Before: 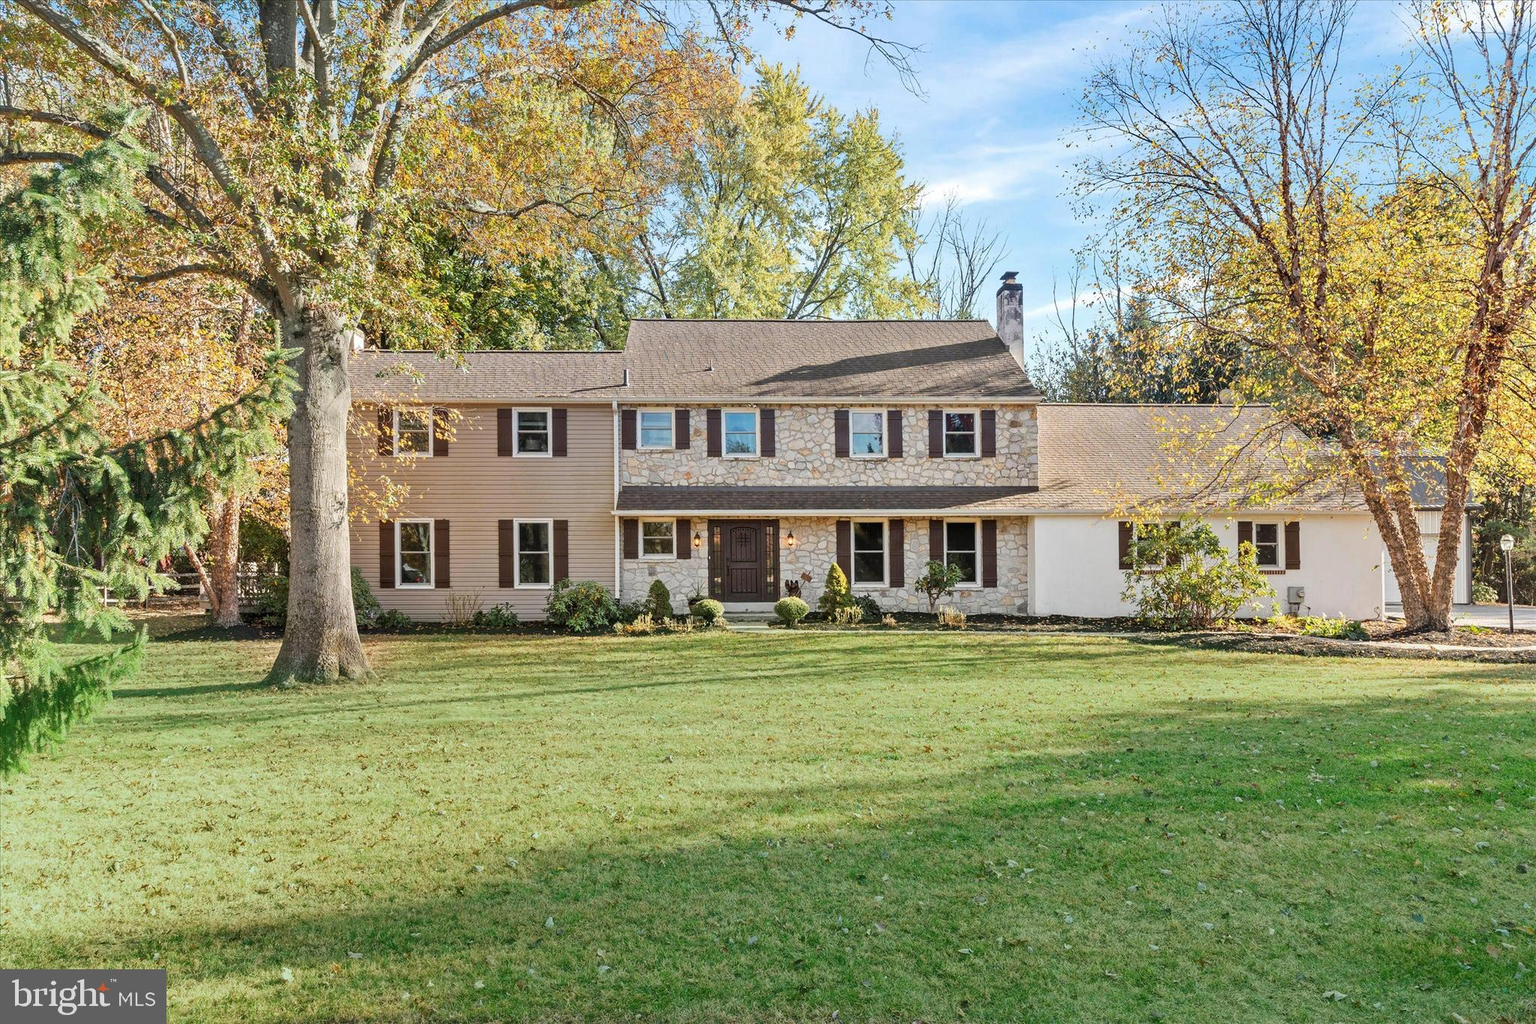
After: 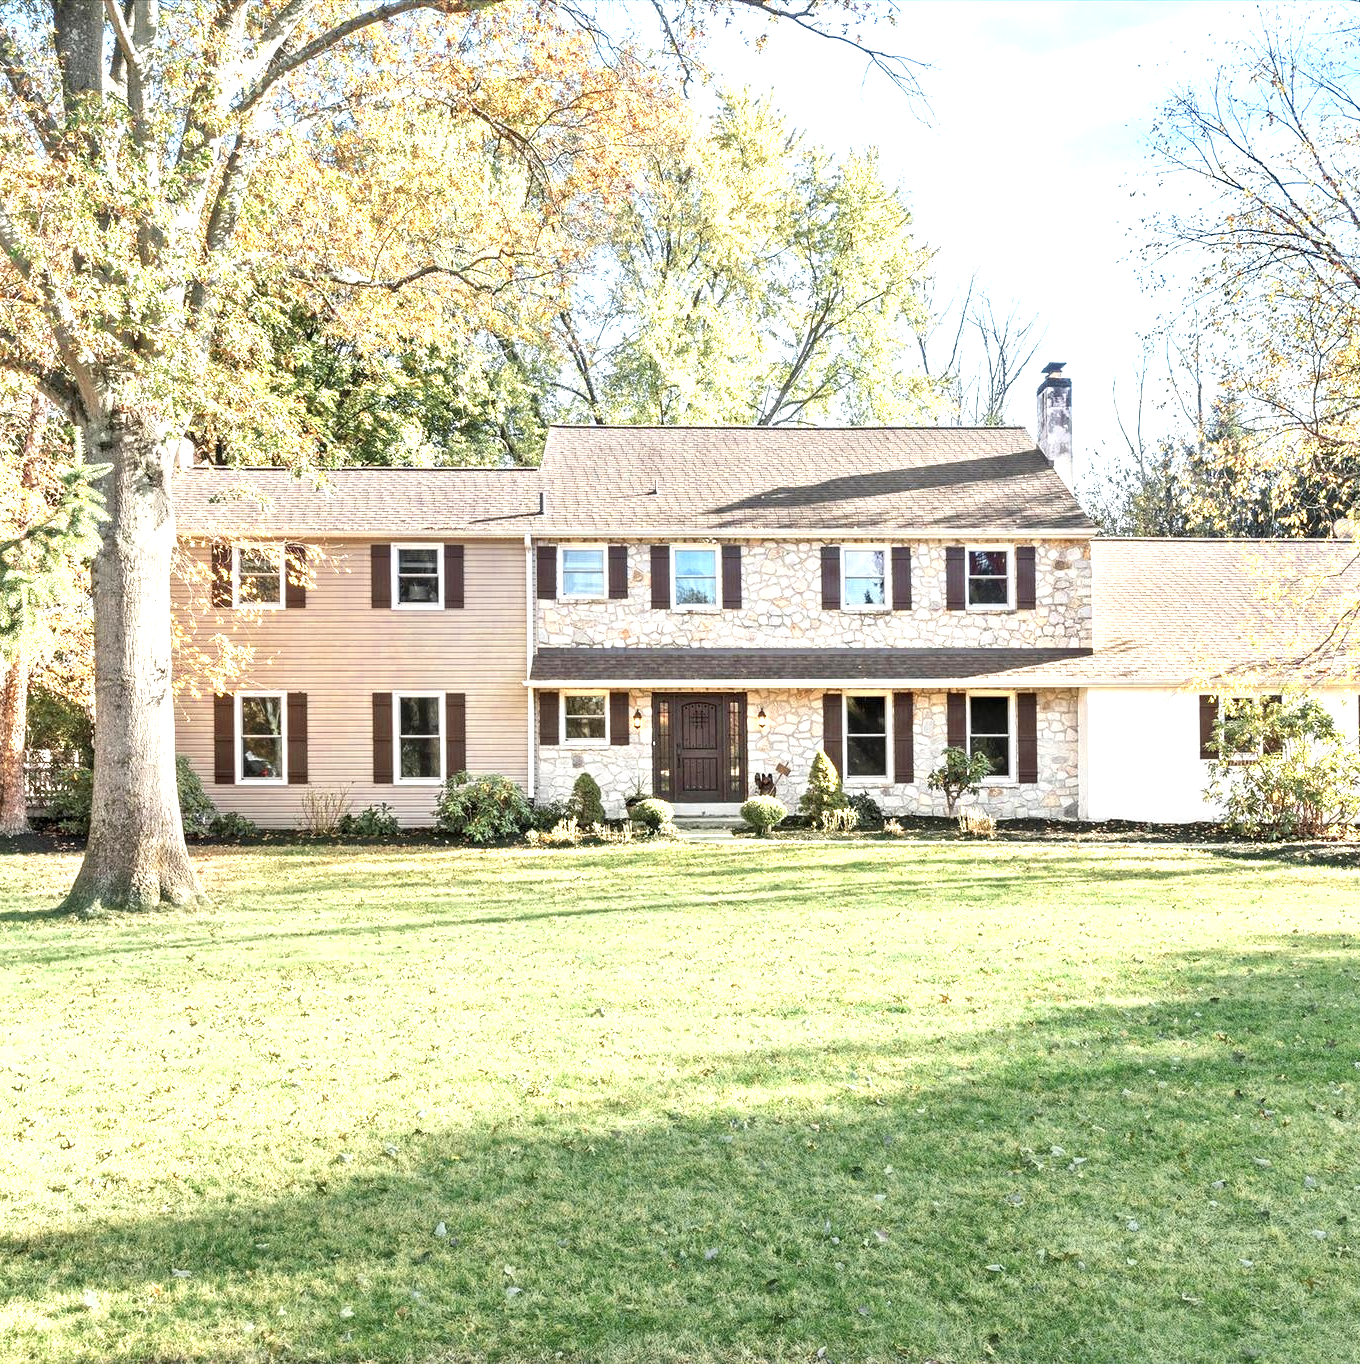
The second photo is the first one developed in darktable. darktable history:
contrast brightness saturation: contrast 0.103, saturation -0.296
shadows and highlights: shadows 25.51, highlights -25.3
crop and rotate: left 14.29%, right 19.286%
color zones: curves: ch0 [(0.004, 0.305) (0.261, 0.623) (0.389, 0.399) (0.708, 0.571) (0.947, 0.34)]; ch1 [(0.025, 0.645) (0.229, 0.584) (0.326, 0.551) (0.484, 0.262) (0.757, 0.643)]
exposure: black level correction 0.001, exposure 1.118 EV, compensate highlight preservation false
